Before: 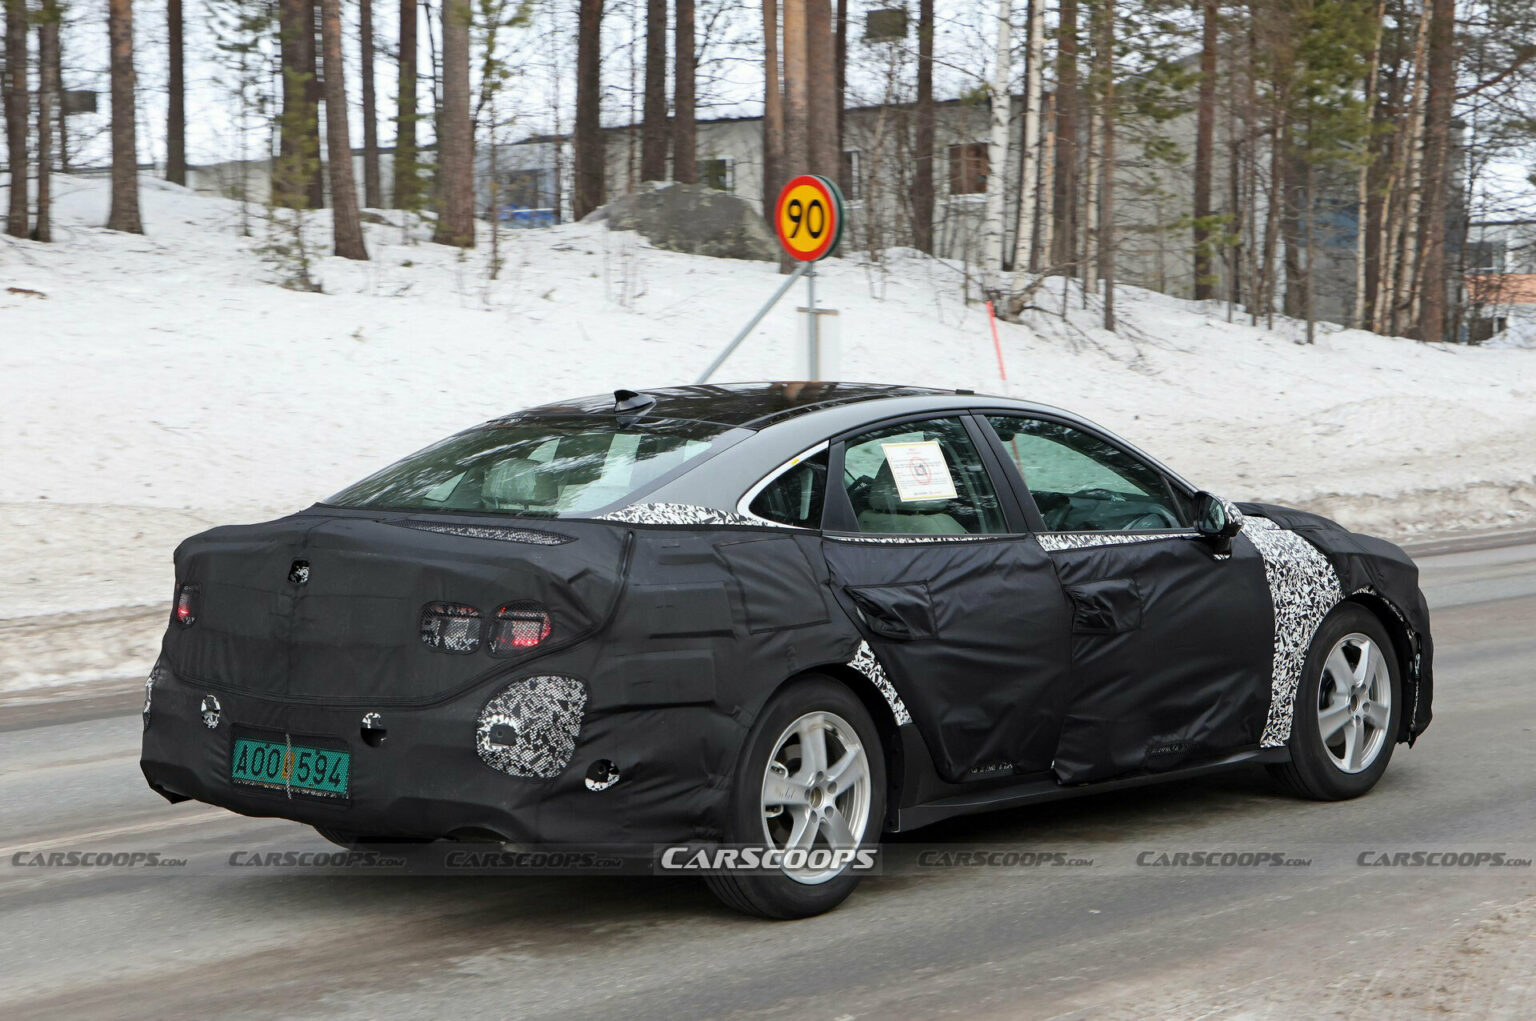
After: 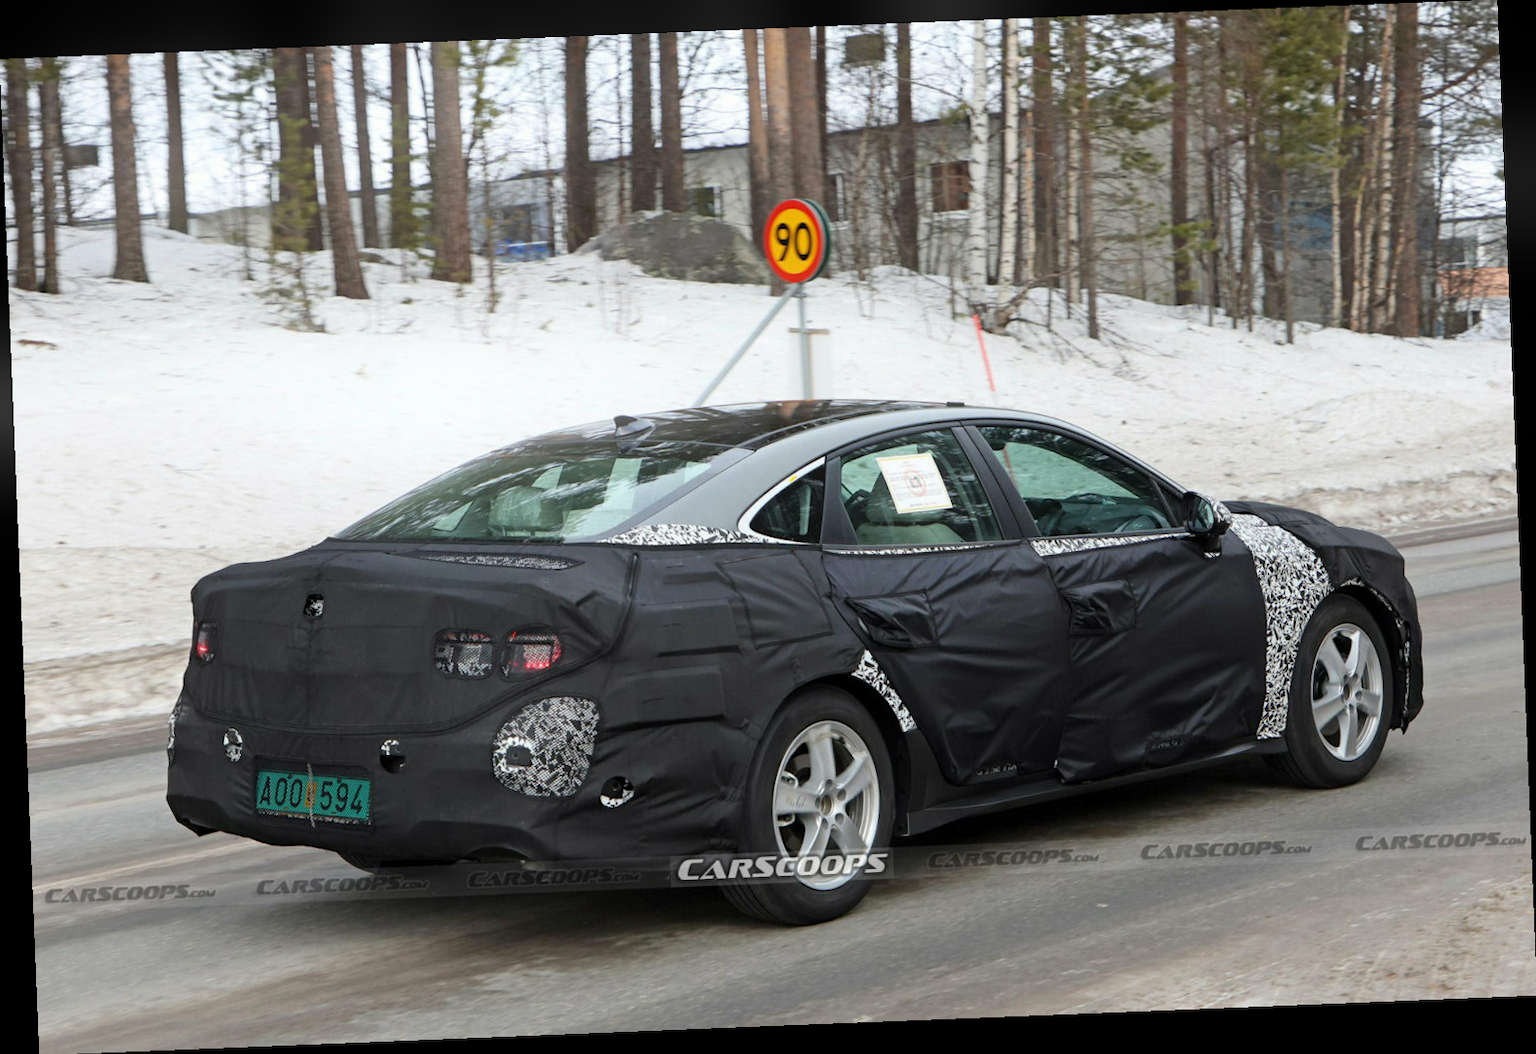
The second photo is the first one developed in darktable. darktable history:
bloom: size 9%, threshold 100%, strength 7%
rotate and perspective: rotation -2.29°, automatic cropping off
